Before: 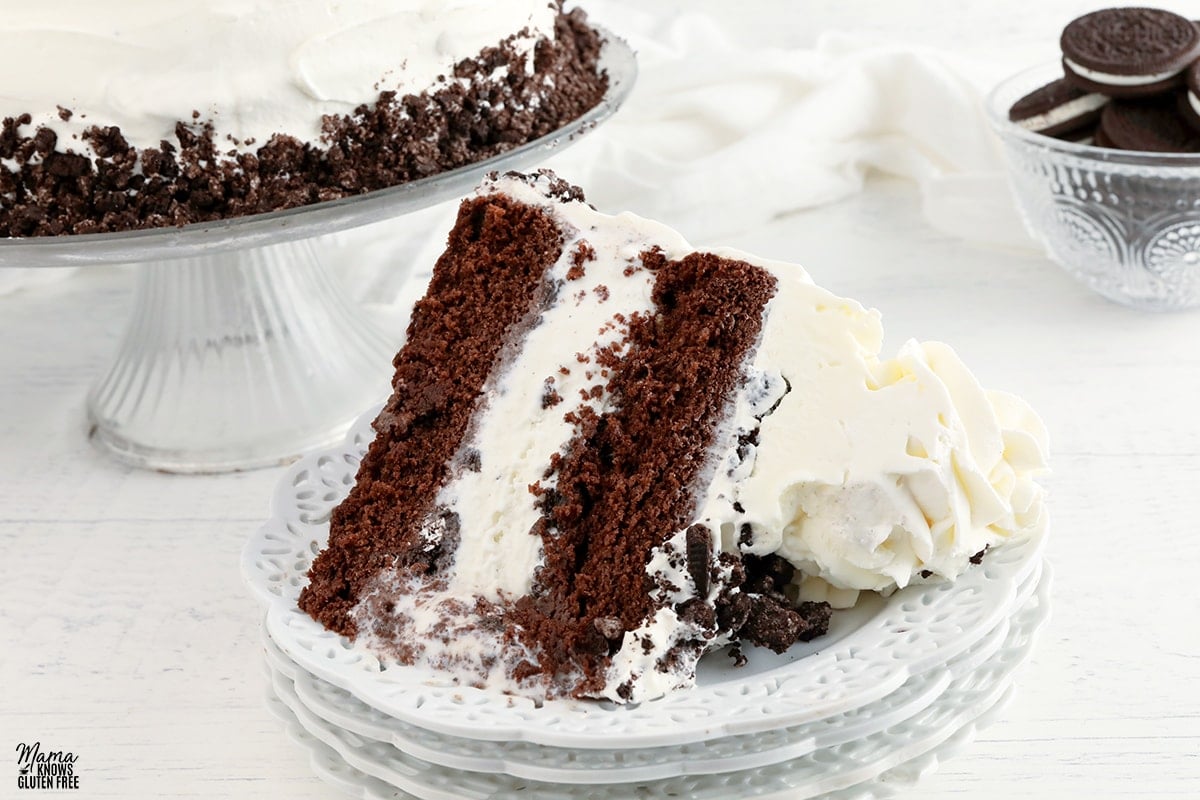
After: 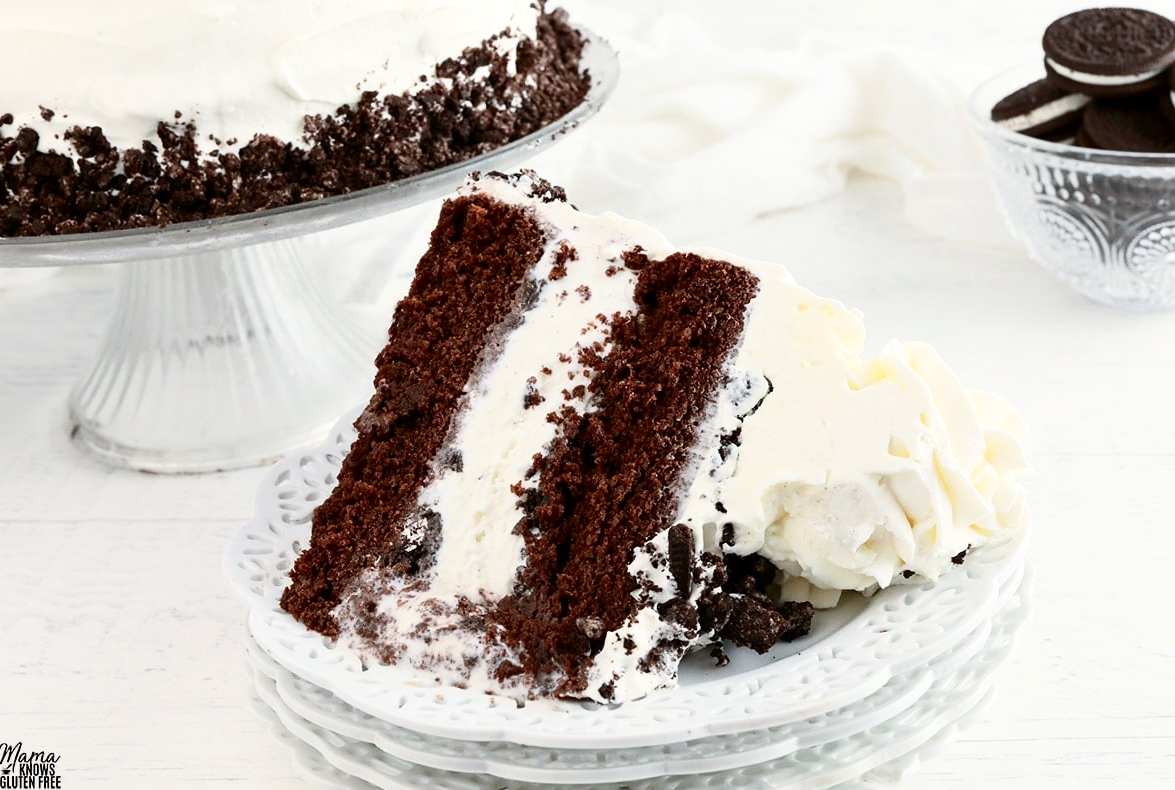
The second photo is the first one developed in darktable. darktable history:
contrast brightness saturation: contrast 0.224
crop and rotate: left 1.536%, right 0.505%, bottom 1.244%
